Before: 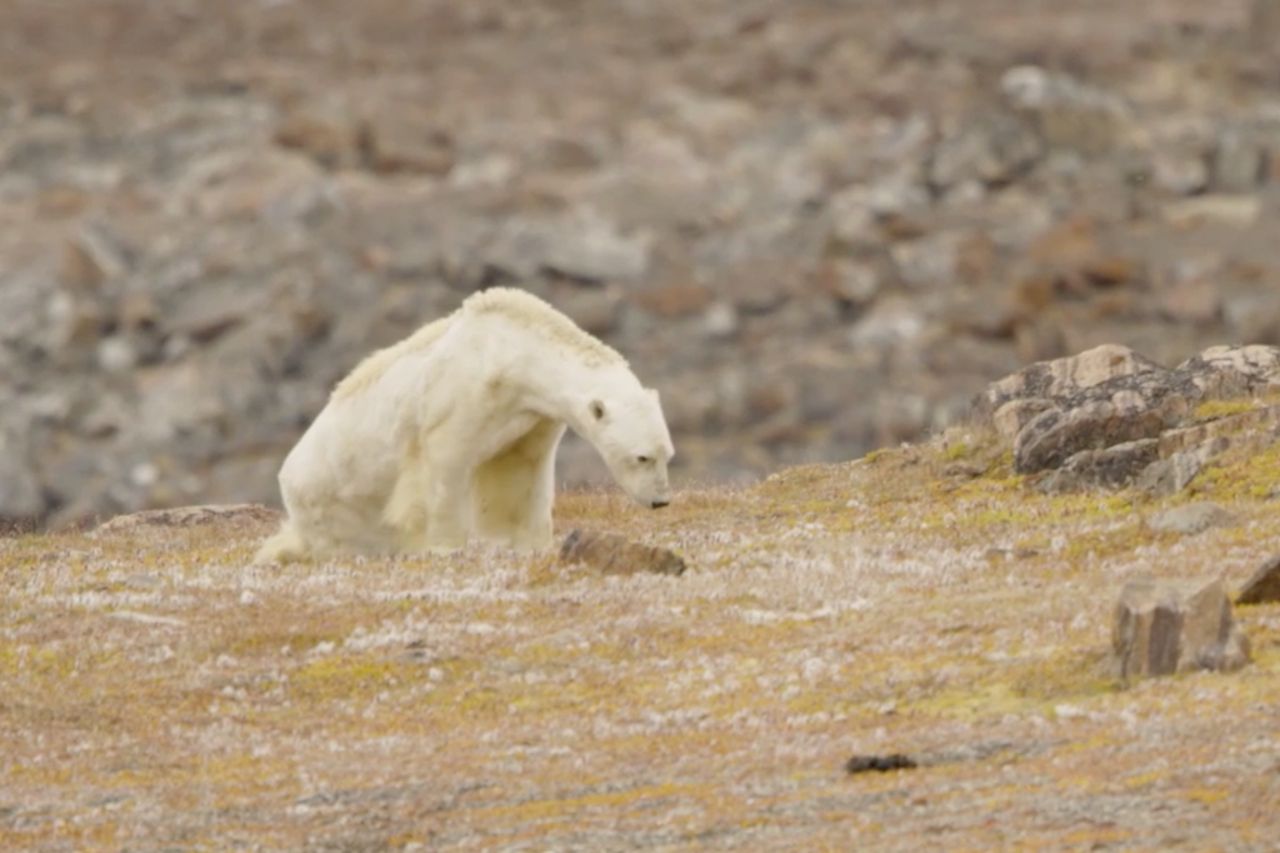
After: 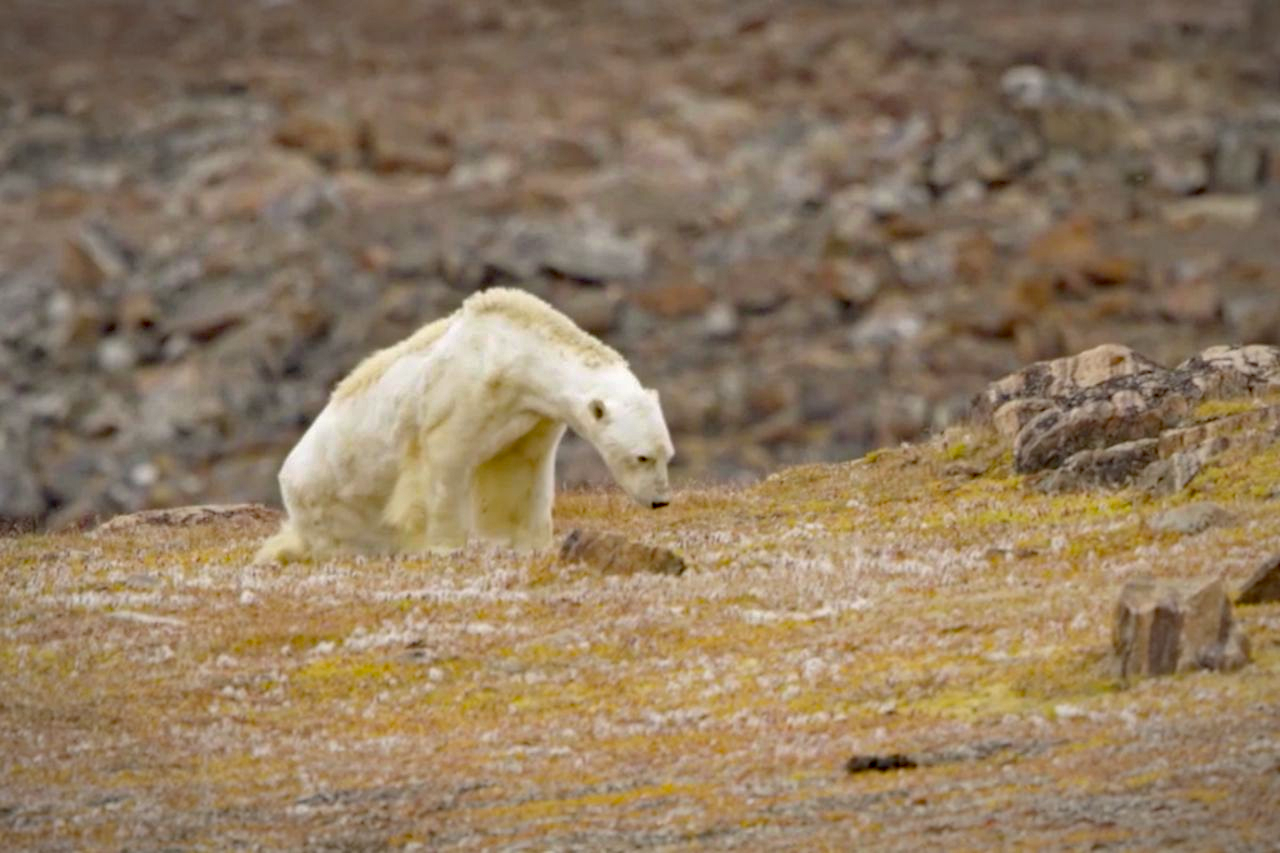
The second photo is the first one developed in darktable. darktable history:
vignetting: fall-off start 81.75%, fall-off radius 62.27%, brightness -0.399, saturation -0.306, automatic ratio true, width/height ratio 1.423, unbound false
haze removal: strength 0.522, distance 0.92, compatibility mode true, adaptive false
